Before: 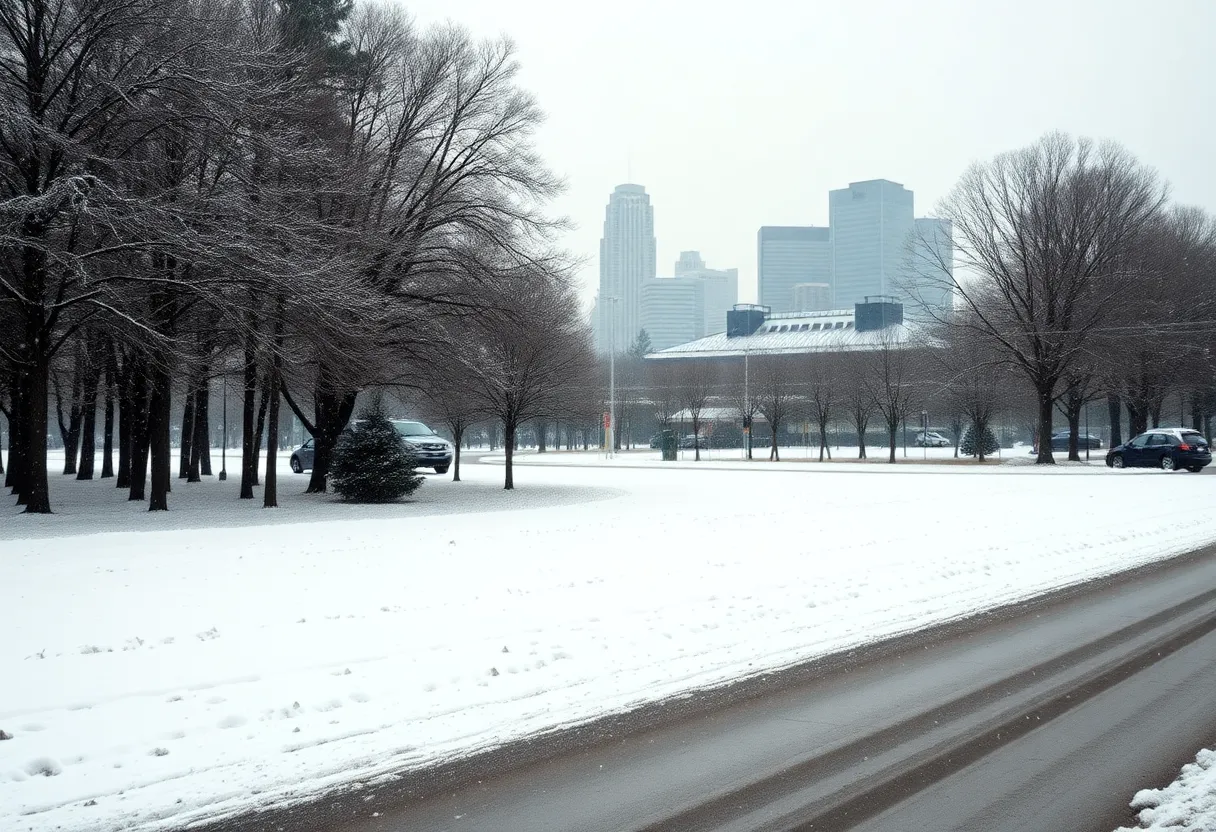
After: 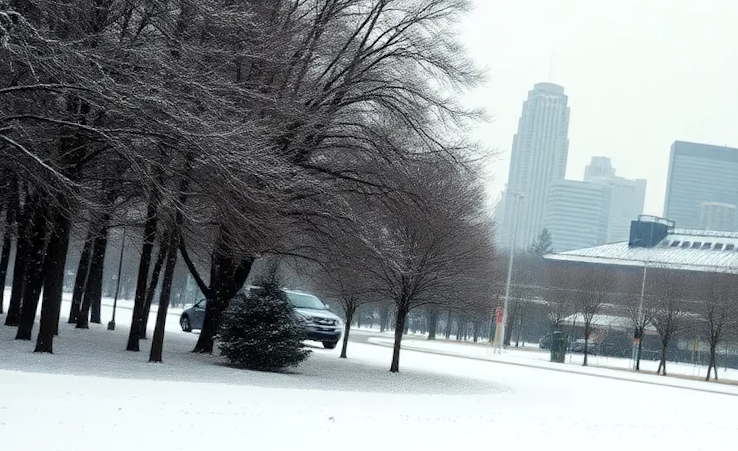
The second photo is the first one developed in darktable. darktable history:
crop and rotate: angle -6.66°, left 2.157%, top 6.643%, right 27.251%, bottom 30.209%
